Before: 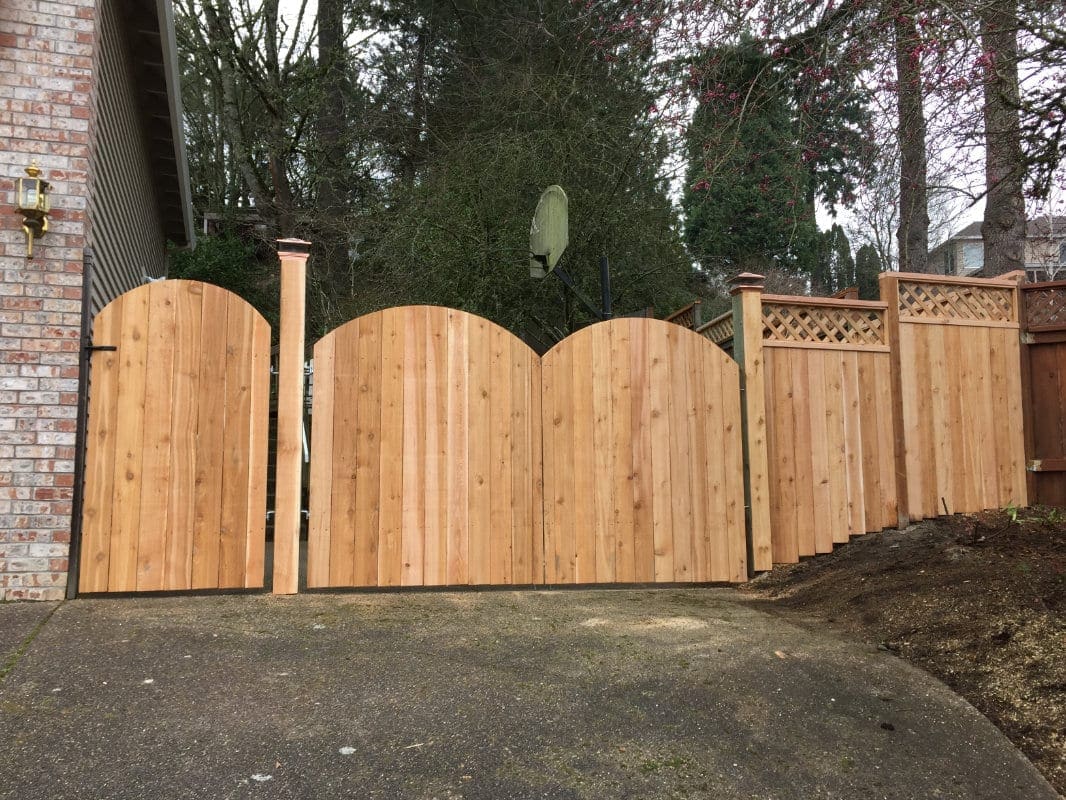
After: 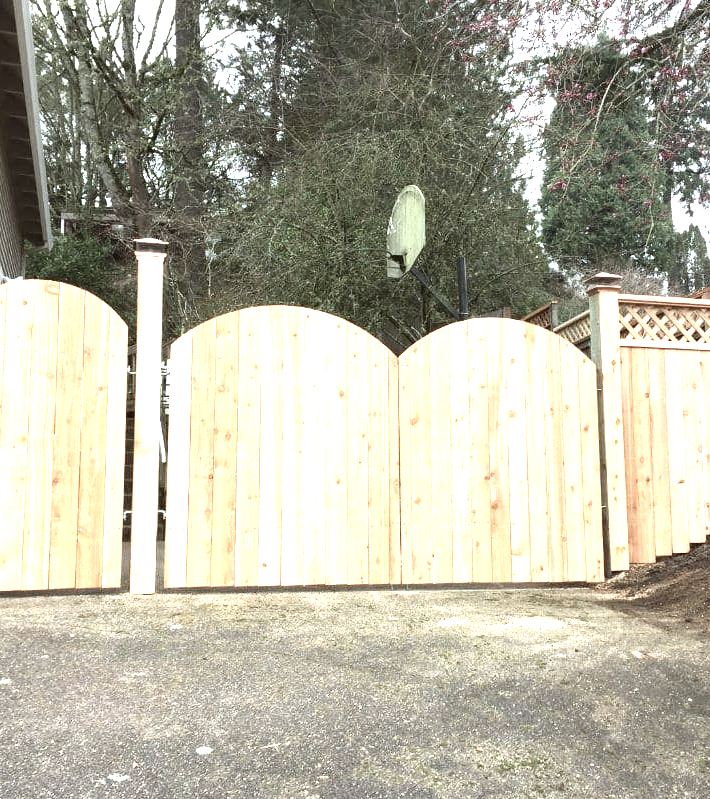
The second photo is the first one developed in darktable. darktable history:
crop and rotate: left 13.537%, right 19.796%
exposure: black level correction 0, exposure 1.9 EV, compensate highlight preservation false
color correction: highlights a* -2.73, highlights b* -2.09, shadows a* 2.41, shadows b* 2.73
contrast brightness saturation: contrast 0.1, saturation -0.36
